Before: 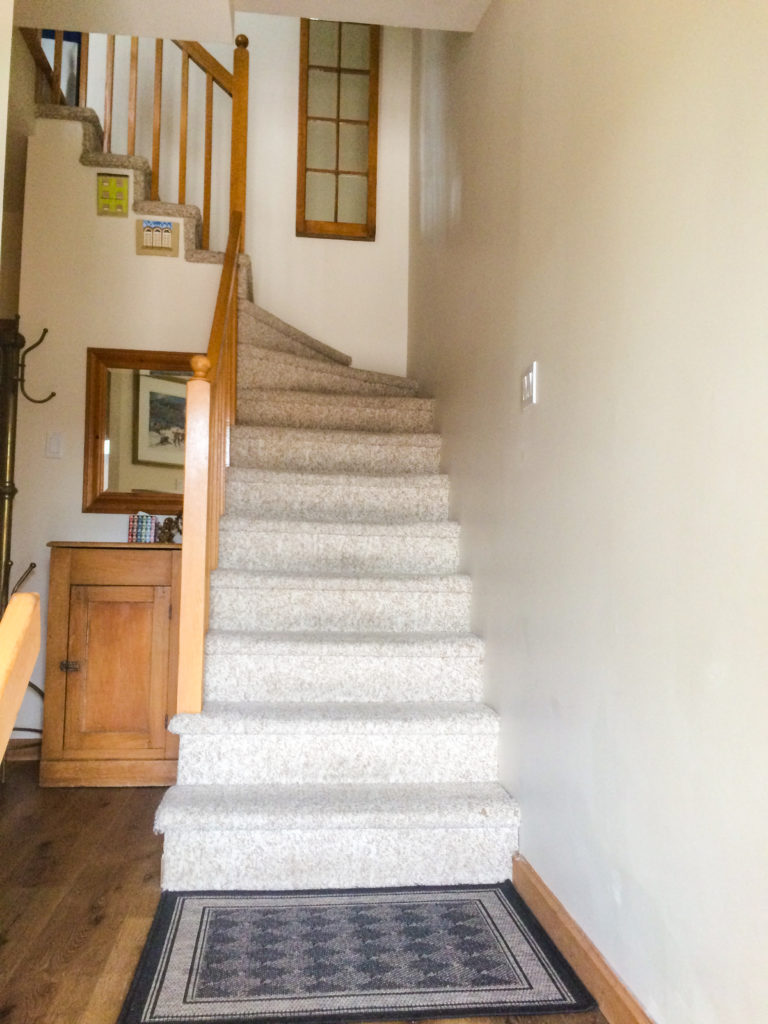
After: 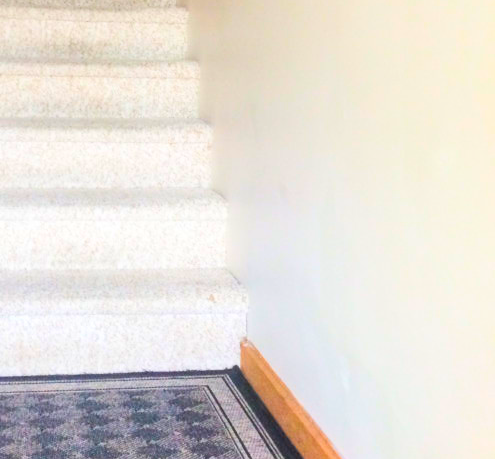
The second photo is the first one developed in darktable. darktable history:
contrast brightness saturation: contrast 0.2, brightness 0.2, saturation 0.8
crop and rotate: left 35.509%, top 50.238%, bottom 4.934%
